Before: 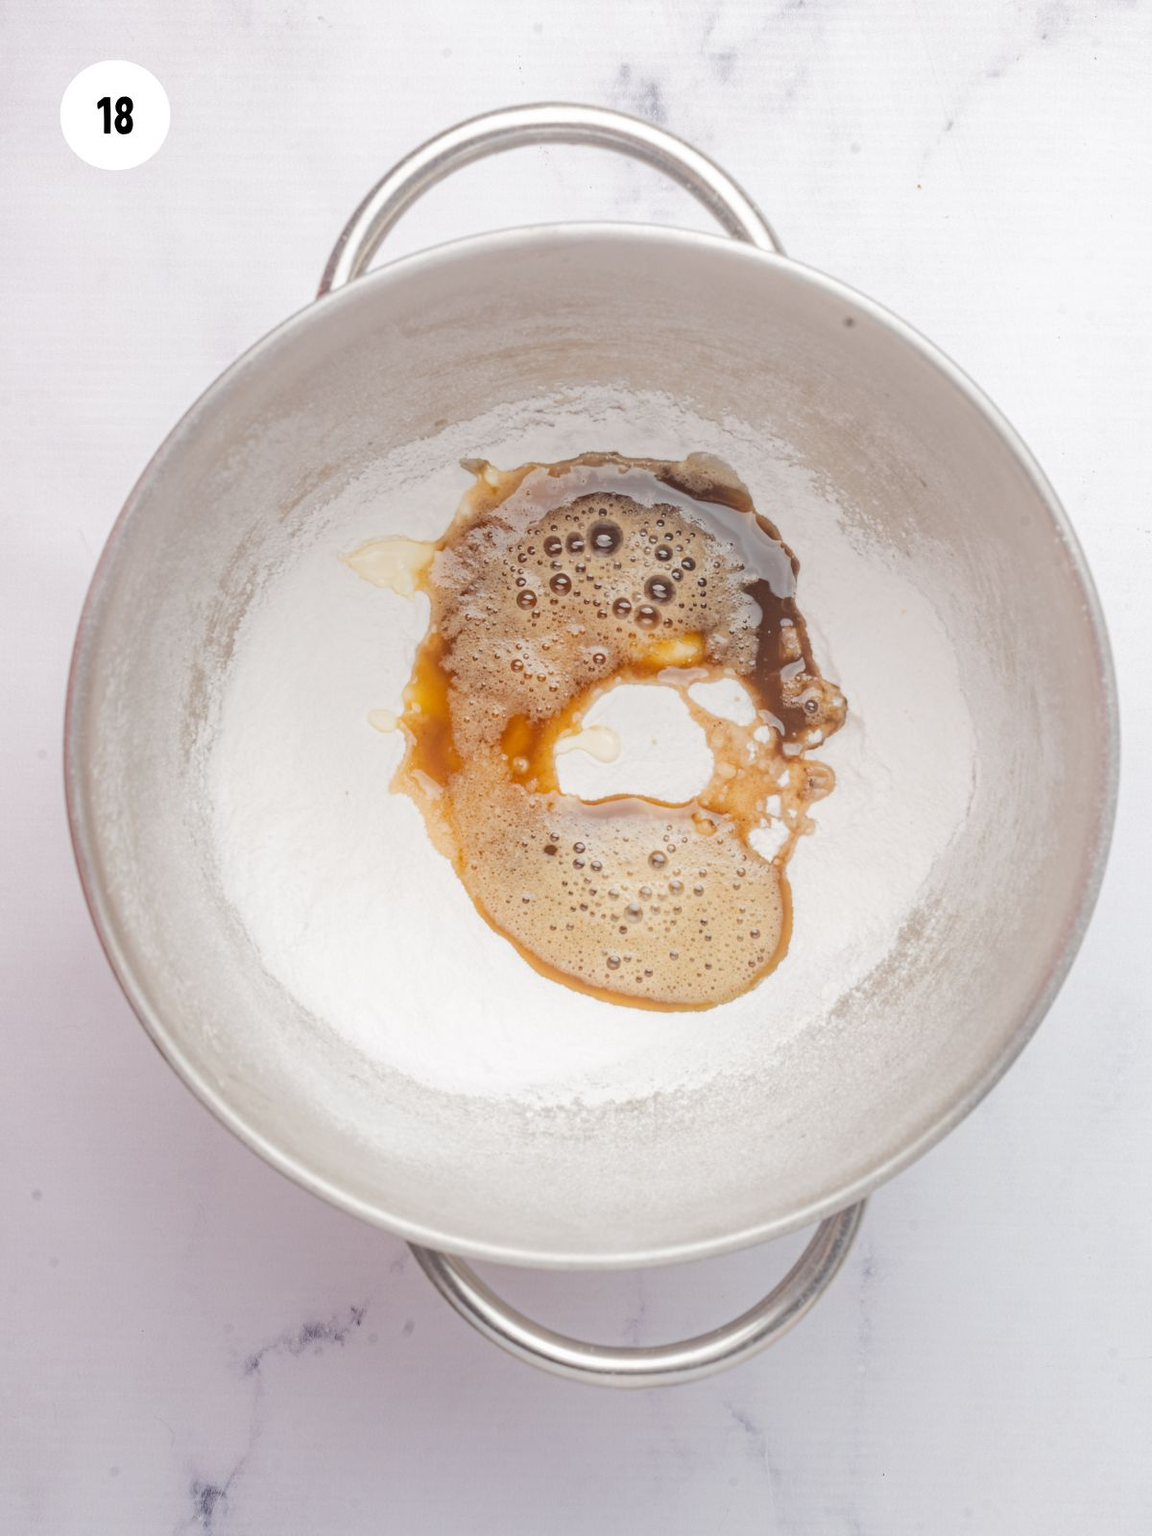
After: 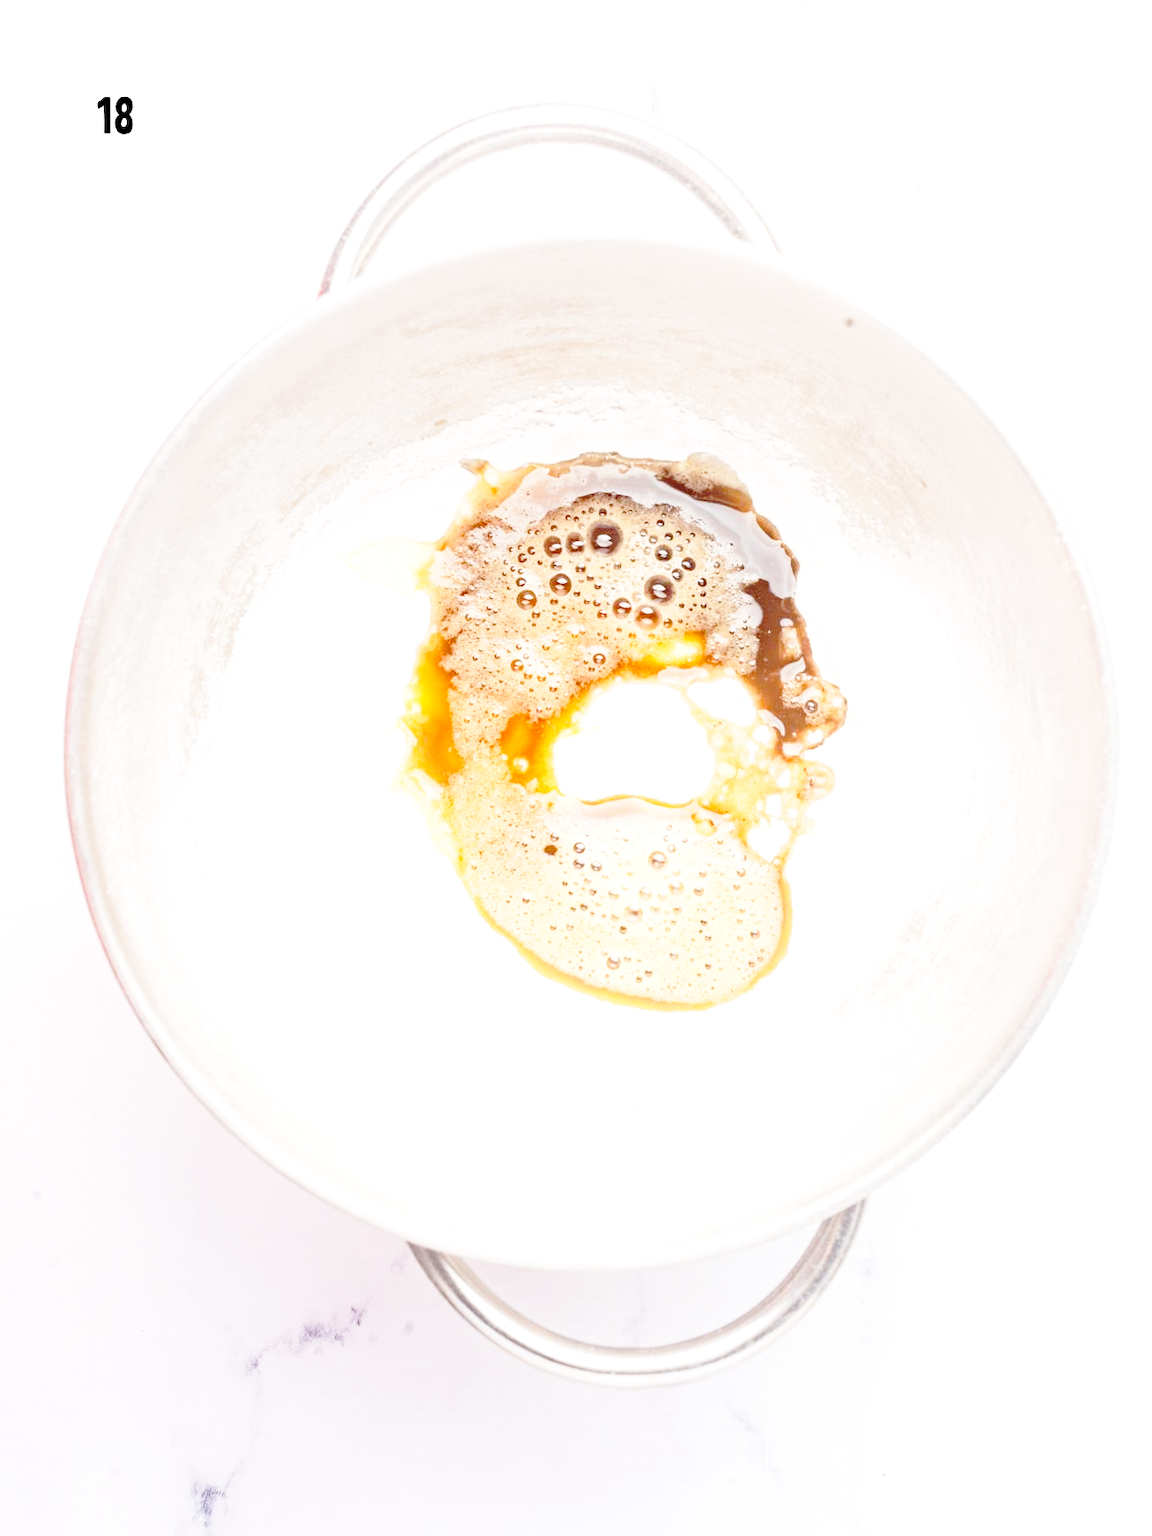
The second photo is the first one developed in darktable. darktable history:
base curve: curves: ch0 [(0, 0) (0.032, 0.037) (0.105, 0.228) (0.435, 0.76) (0.856, 0.983) (1, 1)], preserve colors none
exposure: black level correction 0.012, exposure 0.695 EV, compensate highlight preservation false
